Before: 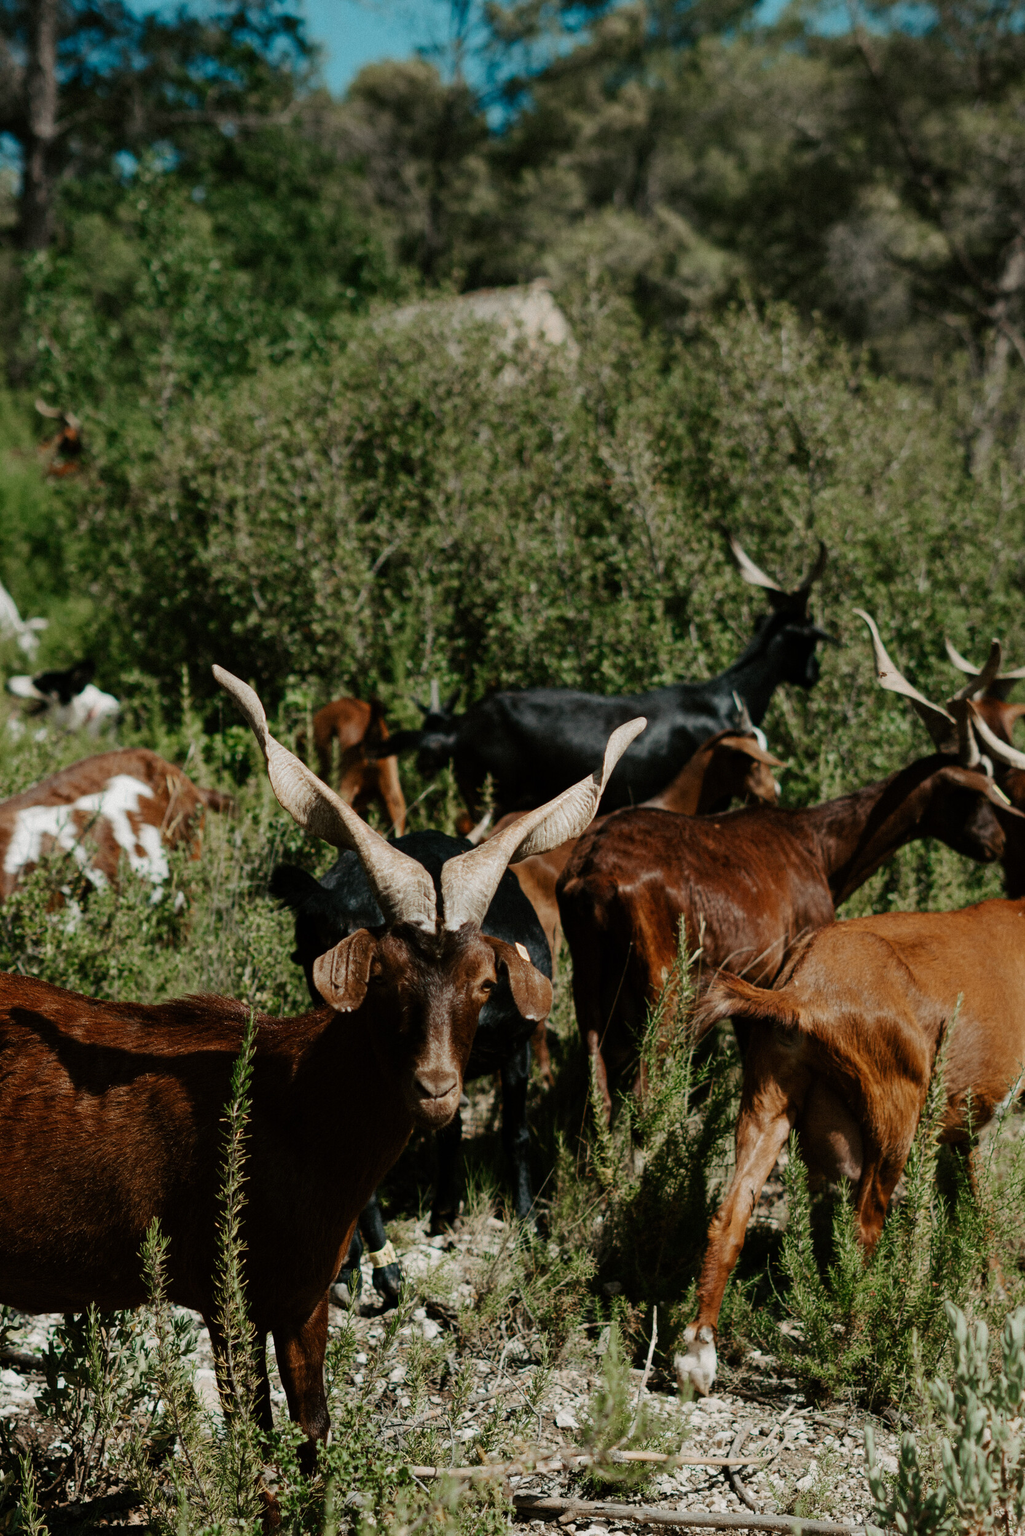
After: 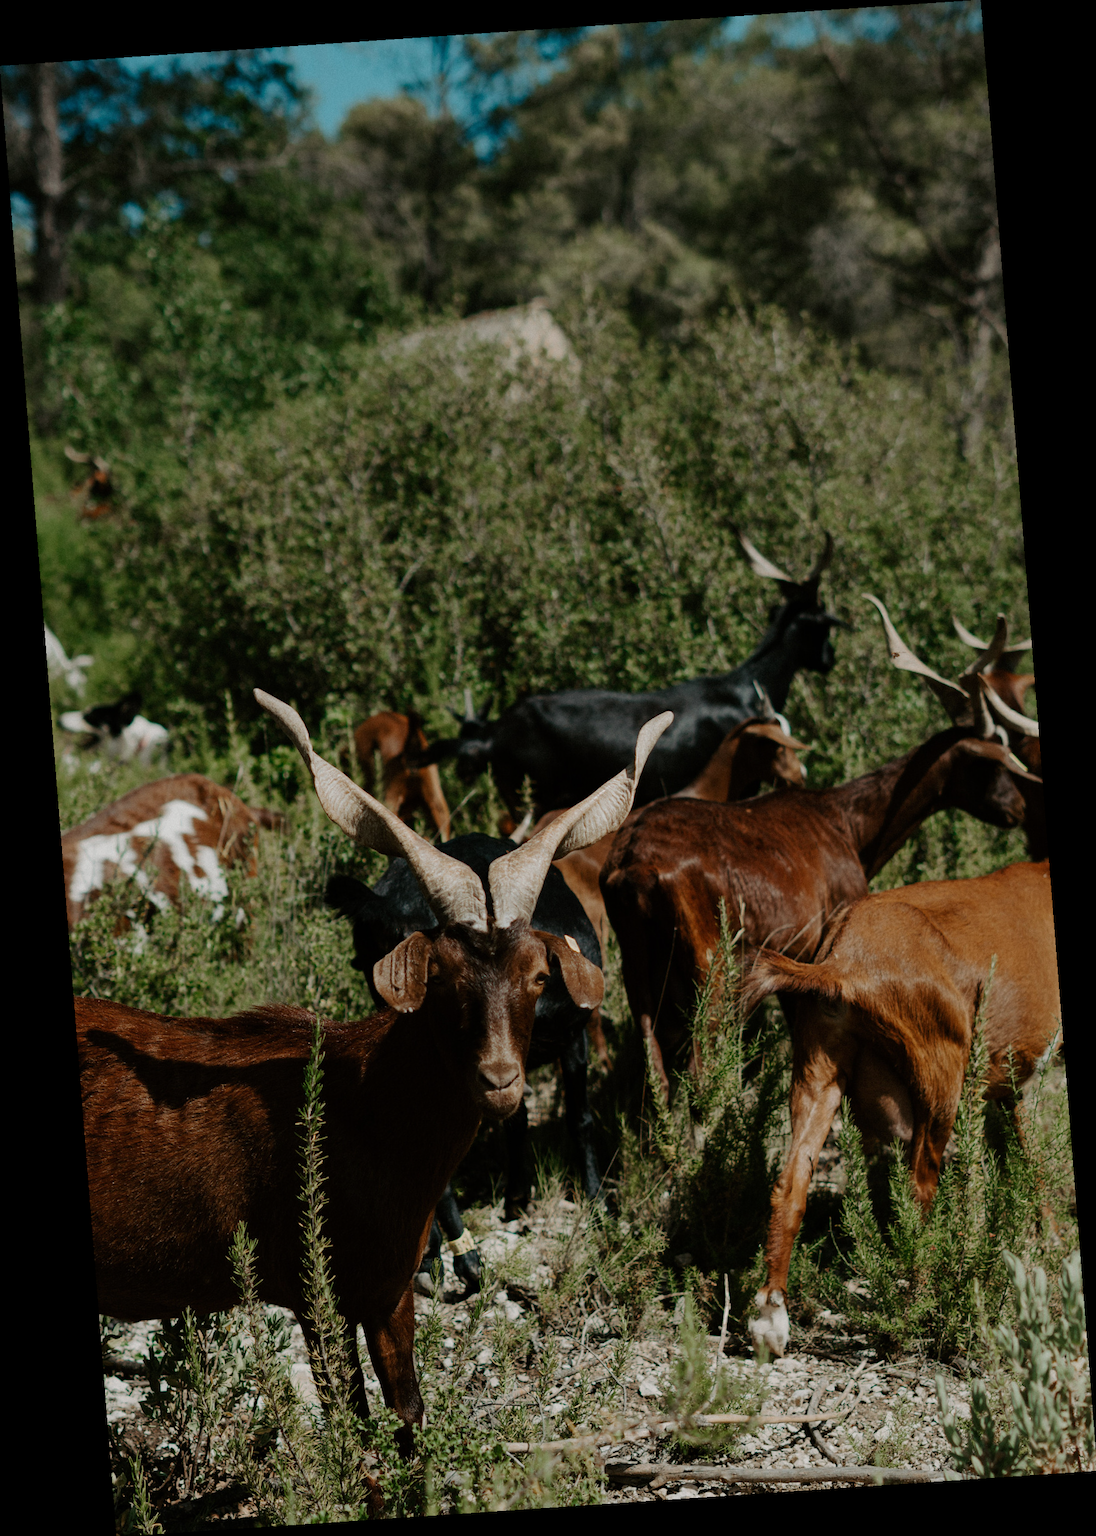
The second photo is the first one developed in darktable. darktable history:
exposure: exposure -0.293 EV, compensate highlight preservation false
rotate and perspective: rotation -4.2°, shear 0.006, automatic cropping off
